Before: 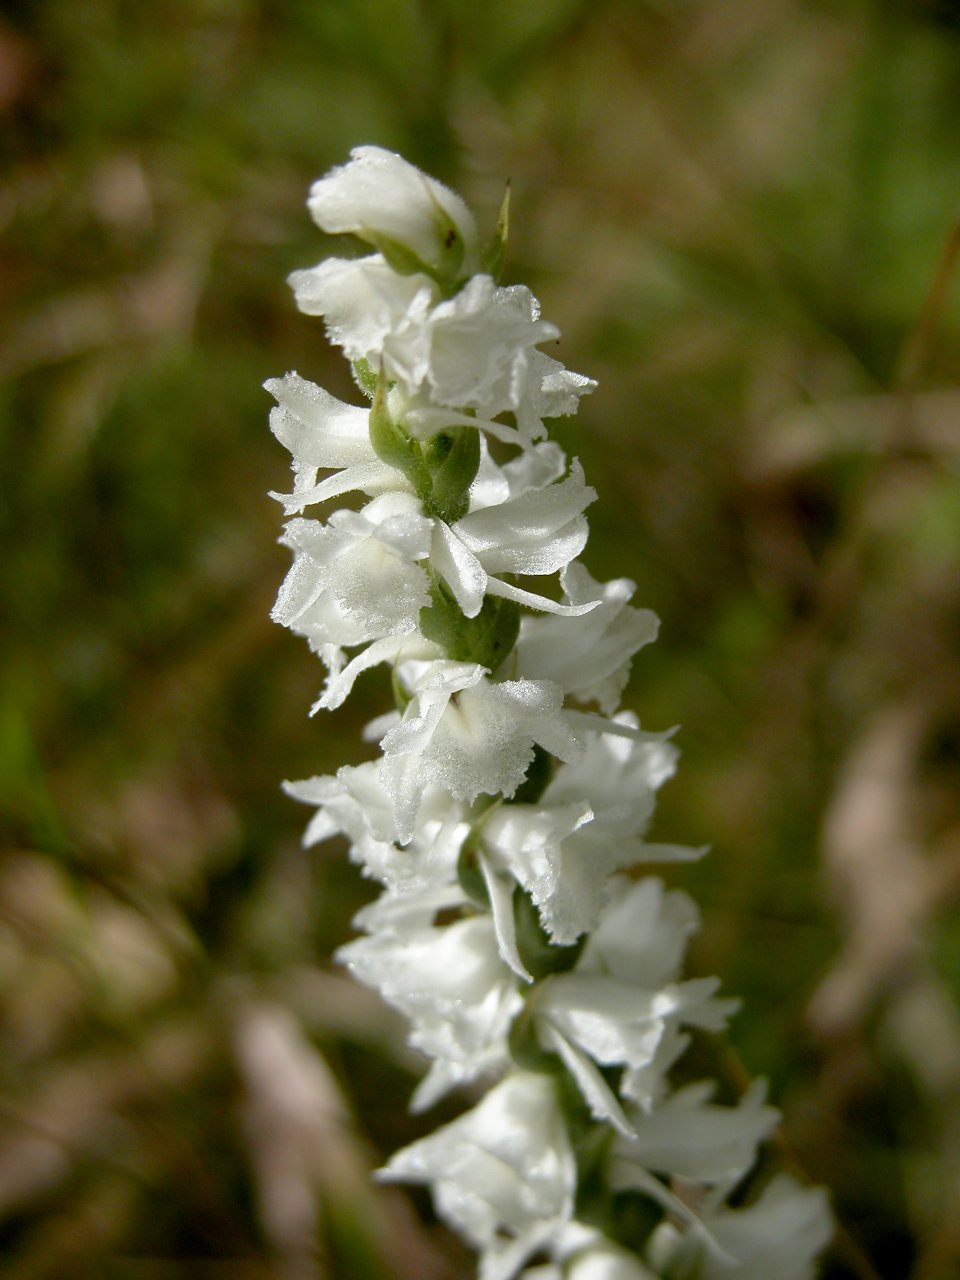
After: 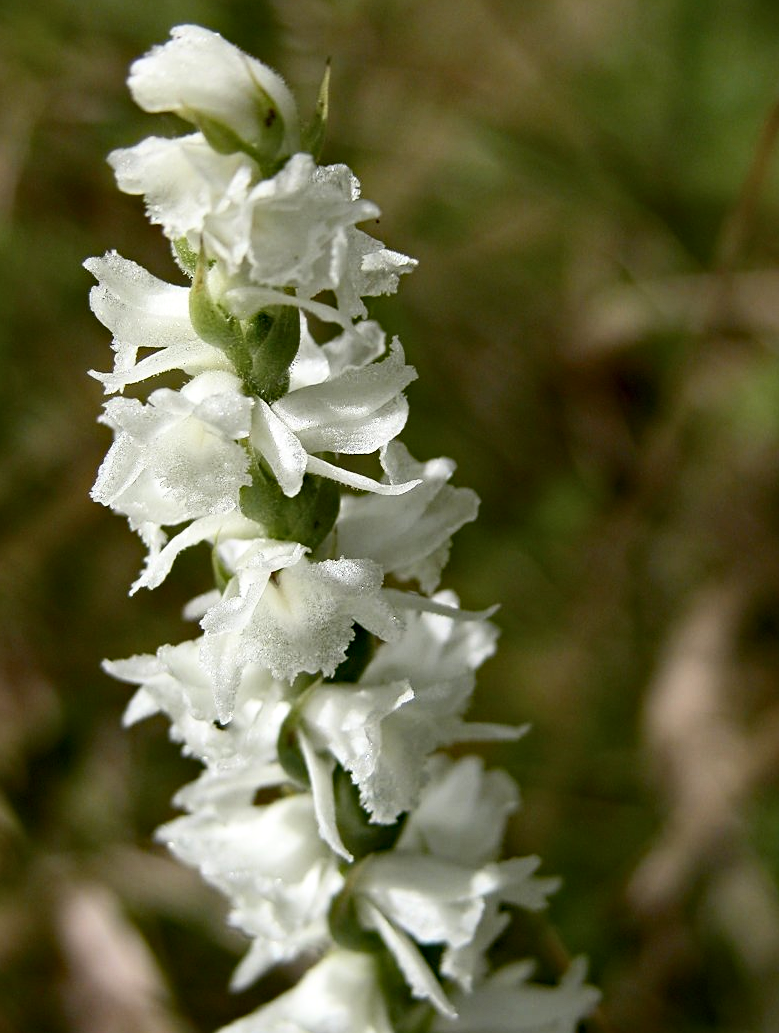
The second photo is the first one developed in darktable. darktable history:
color balance rgb: perceptual saturation grading › global saturation -12.357%
contrast brightness saturation: contrast 0.245, brightness 0.094
crop: left 18.821%, top 9.509%, right 0.001%, bottom 9.744%
haze removal: strength 0.304, distance 0.252, compatibility mode true, adaptive false
sharpen: amount 0.207
tone equalizer: edges refinement/feathering 500, mask exposure compensation -1.57 EV, preserve details no
